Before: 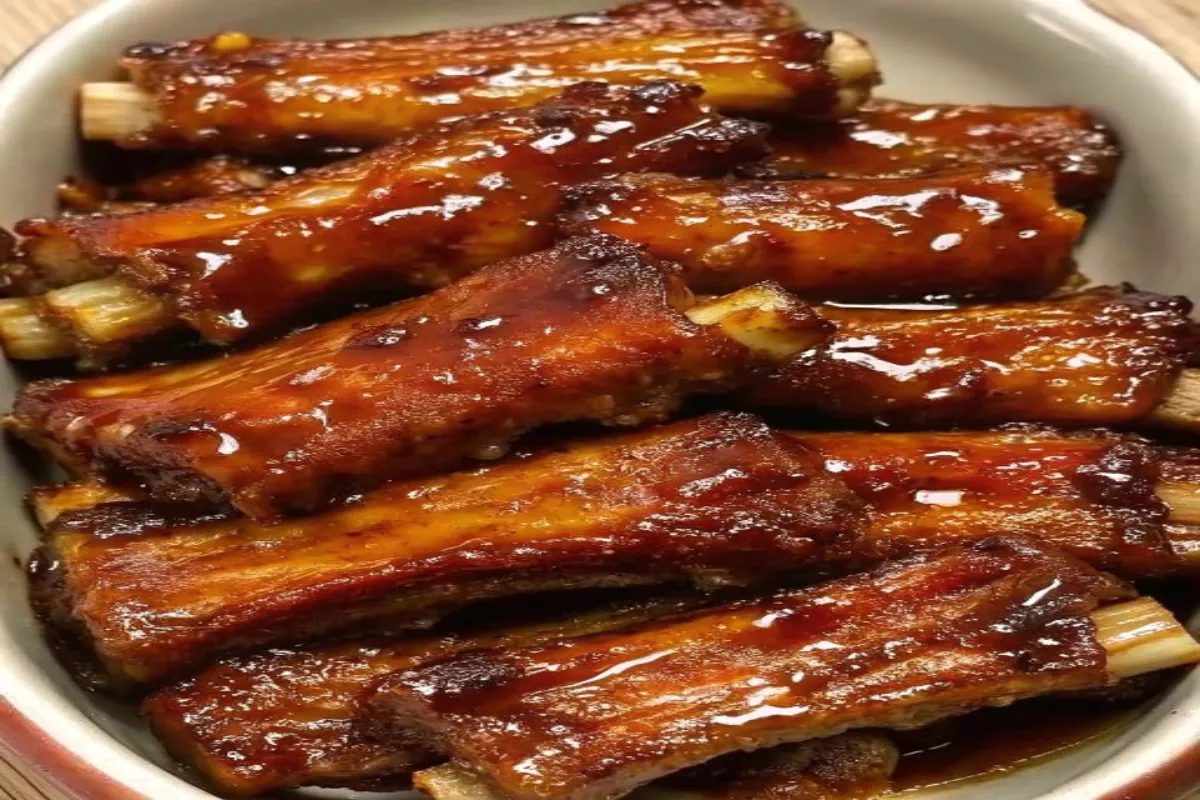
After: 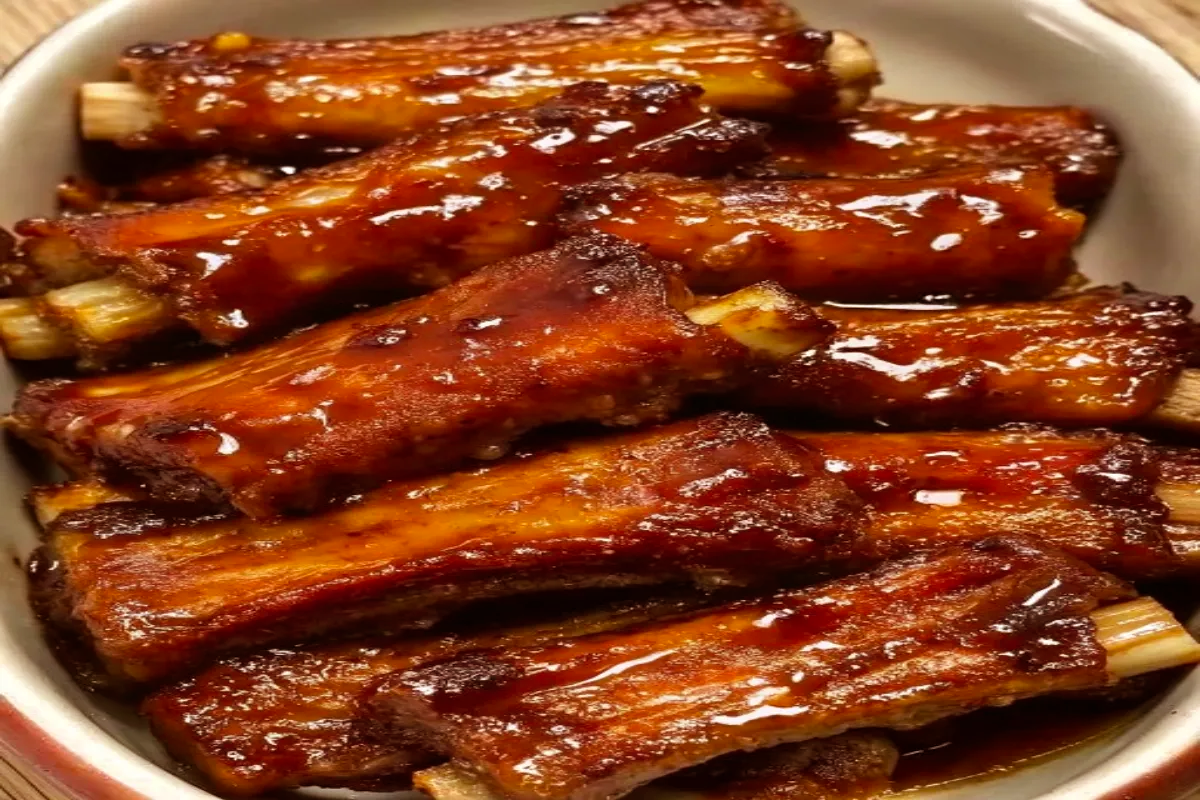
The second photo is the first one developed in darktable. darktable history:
exposure: compensate highlight preservation false
rgb levels: mode RGB, independent channels, levels [[0, 0.5, 1], [0, 0.521, 1], [0, 0.536, 1]]
shadows and highlights: shadows 30.63, highlights -63.22, shadows color adjustment 98%, highlights color adjustment 58.61%, soften with gaussian
